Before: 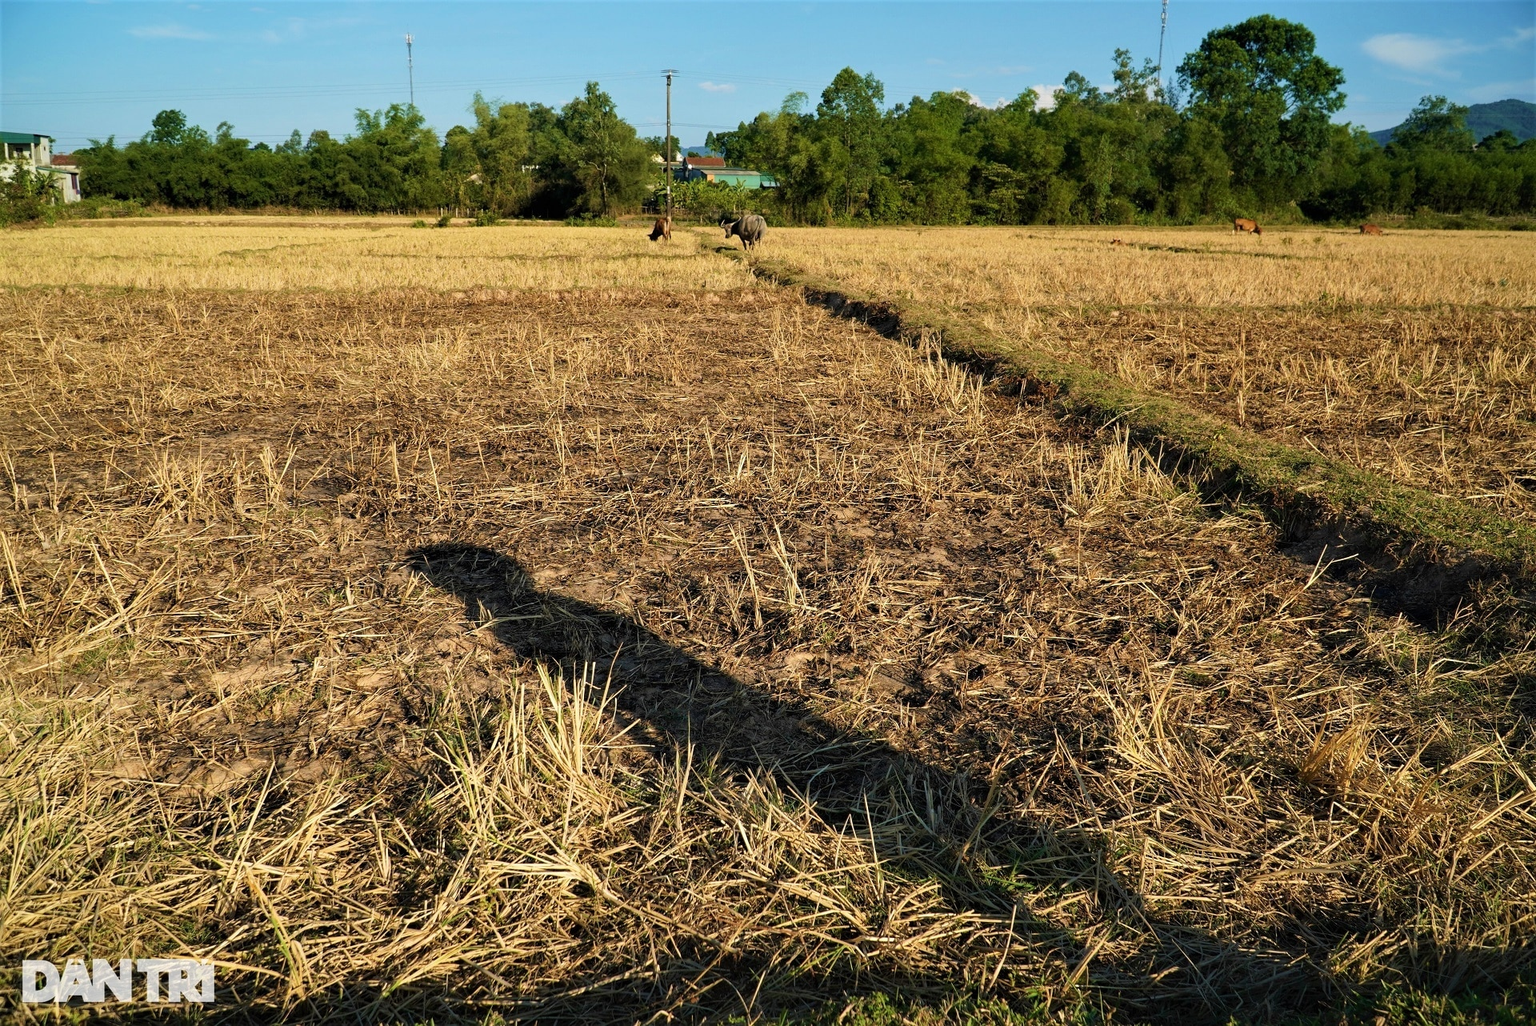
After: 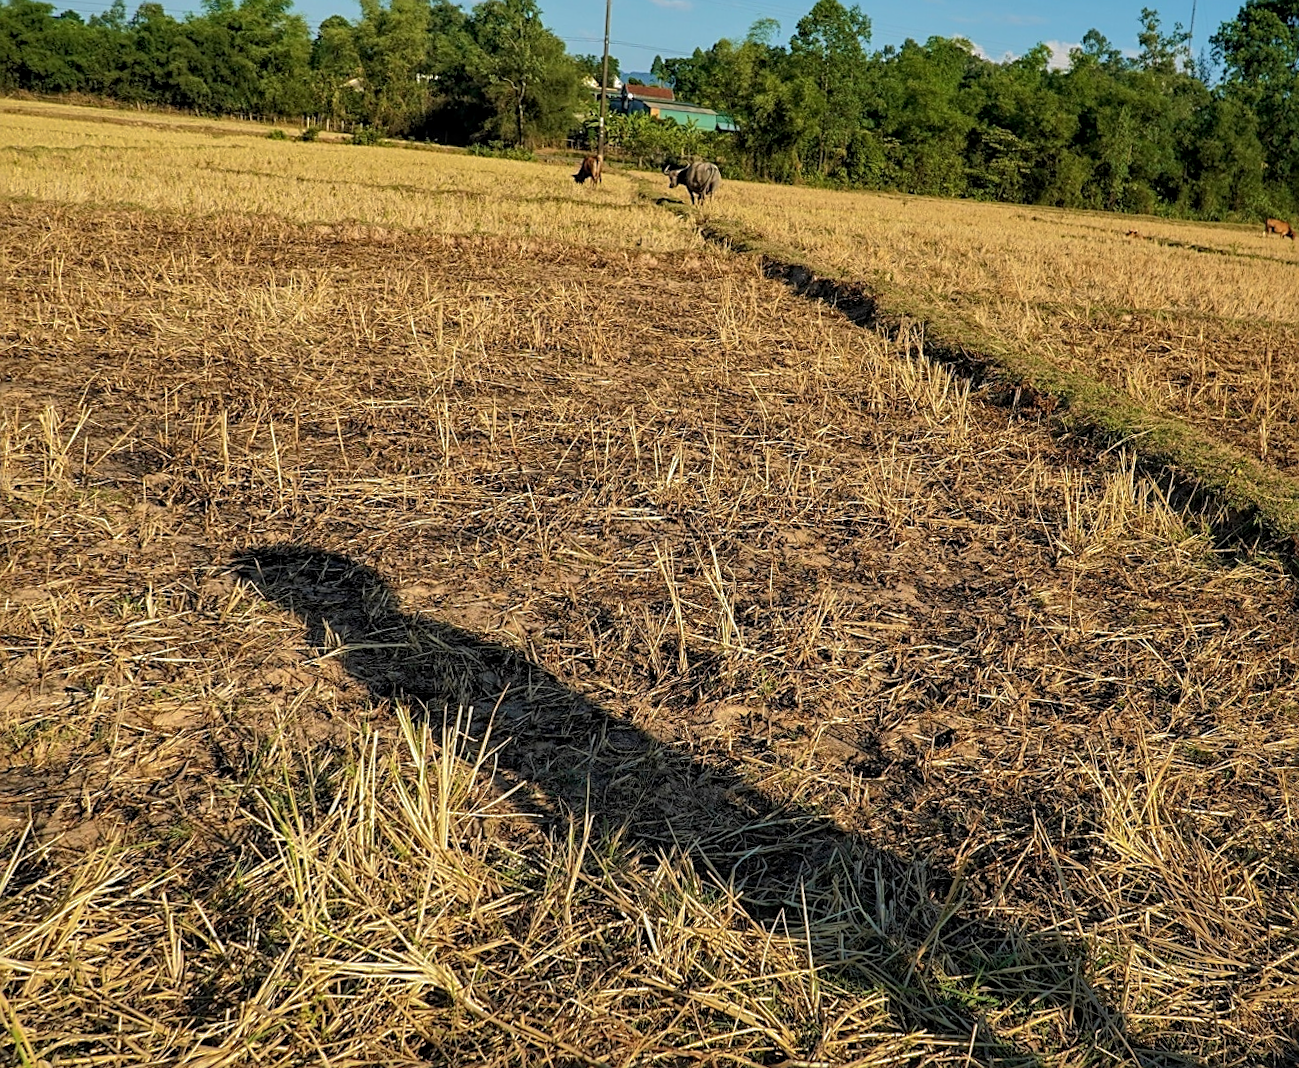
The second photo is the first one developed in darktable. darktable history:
local contrast: on, module defaults
crop and rotate: angle -3.27°, left 14.277%, top 0.028%, right 10.766%, bottom 0.028%
sharpen: on, module defaults
rotate and perspective: rotation -0.013°, lens shift (vertical) -0.027, lens shift (horizontal) 0.178, crop left 0.016, crop right 0.989, crop top 0.082, crop bottom 0.918
shadows and highlights: shadows 40, highlights -60
